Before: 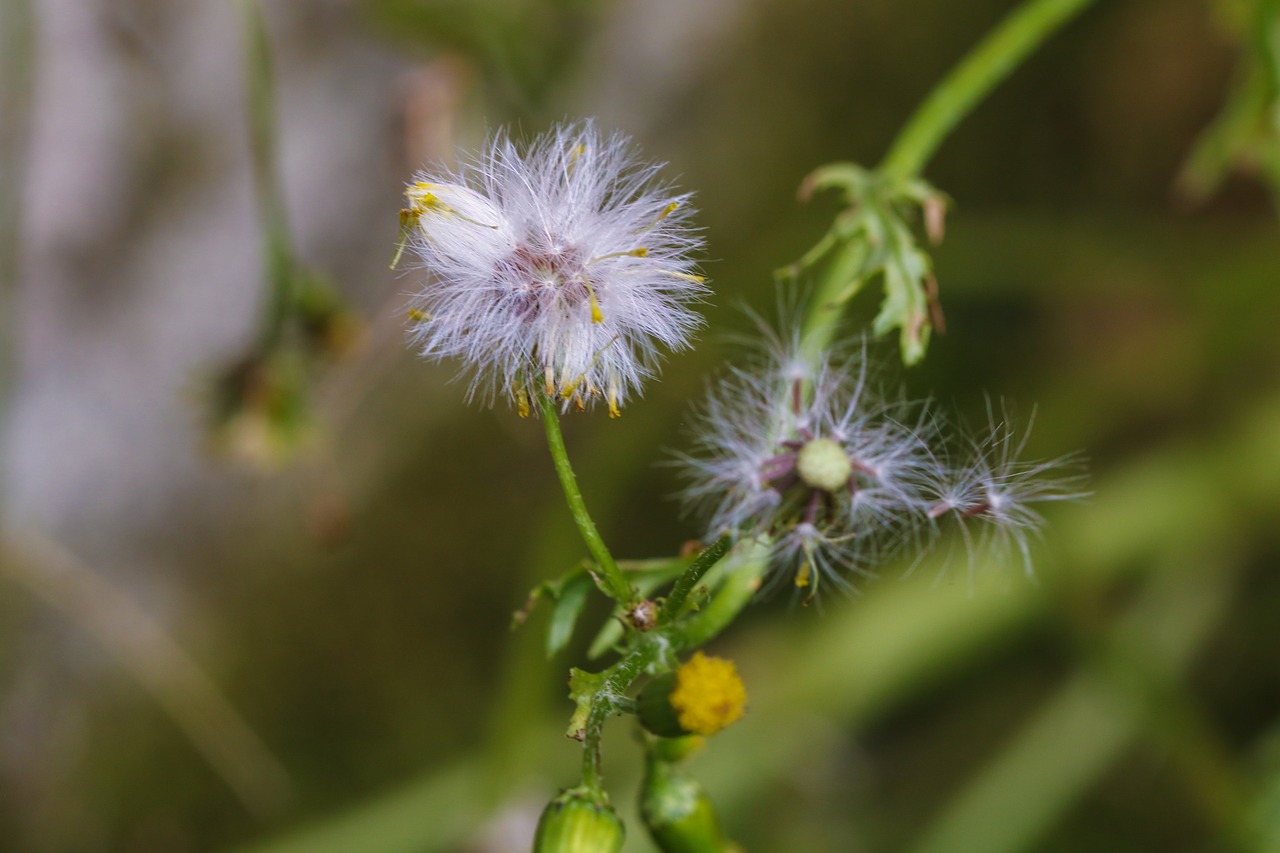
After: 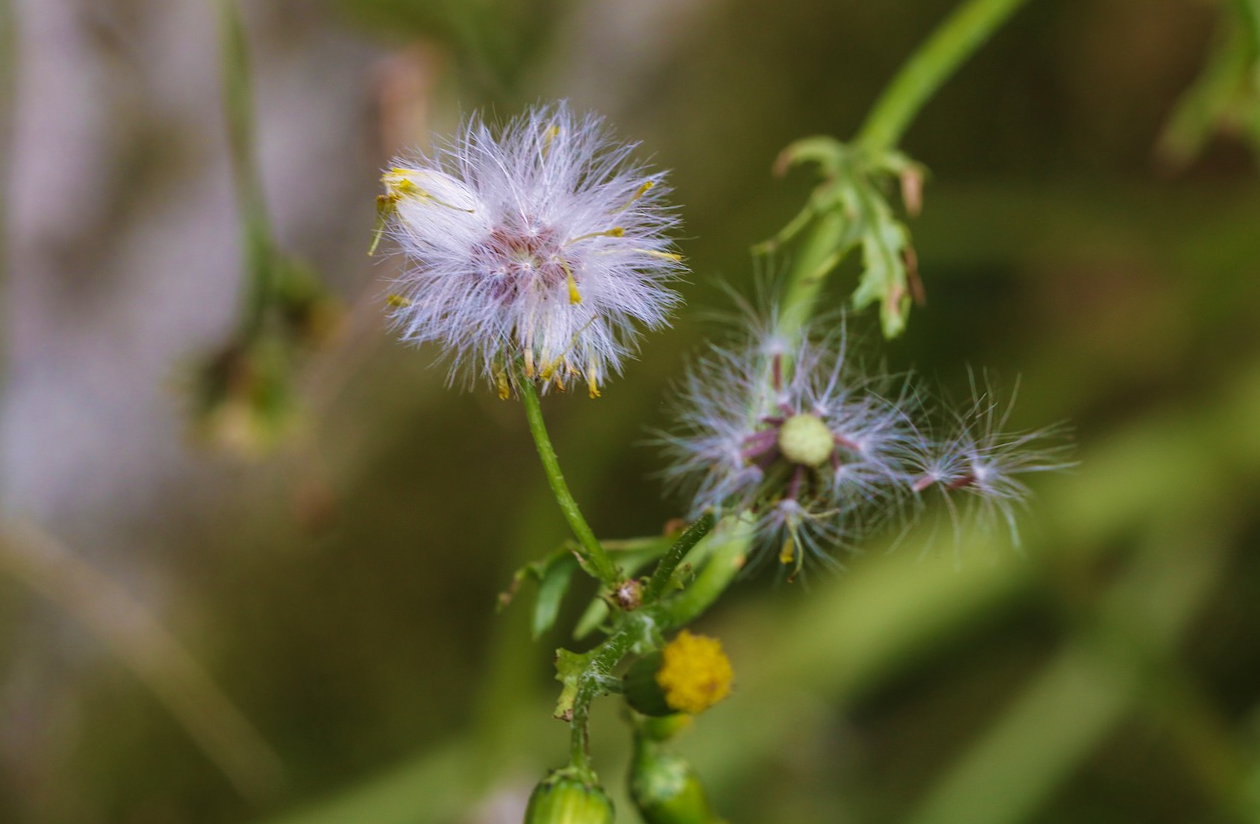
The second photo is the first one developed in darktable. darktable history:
rotate and perspective: rotation -1.32°, lens shift (horizontal) -0.031, crop left 0.015, crop right 0.985, crop top 0.047, crop bottom 0.982
velvia: on, module defaults
